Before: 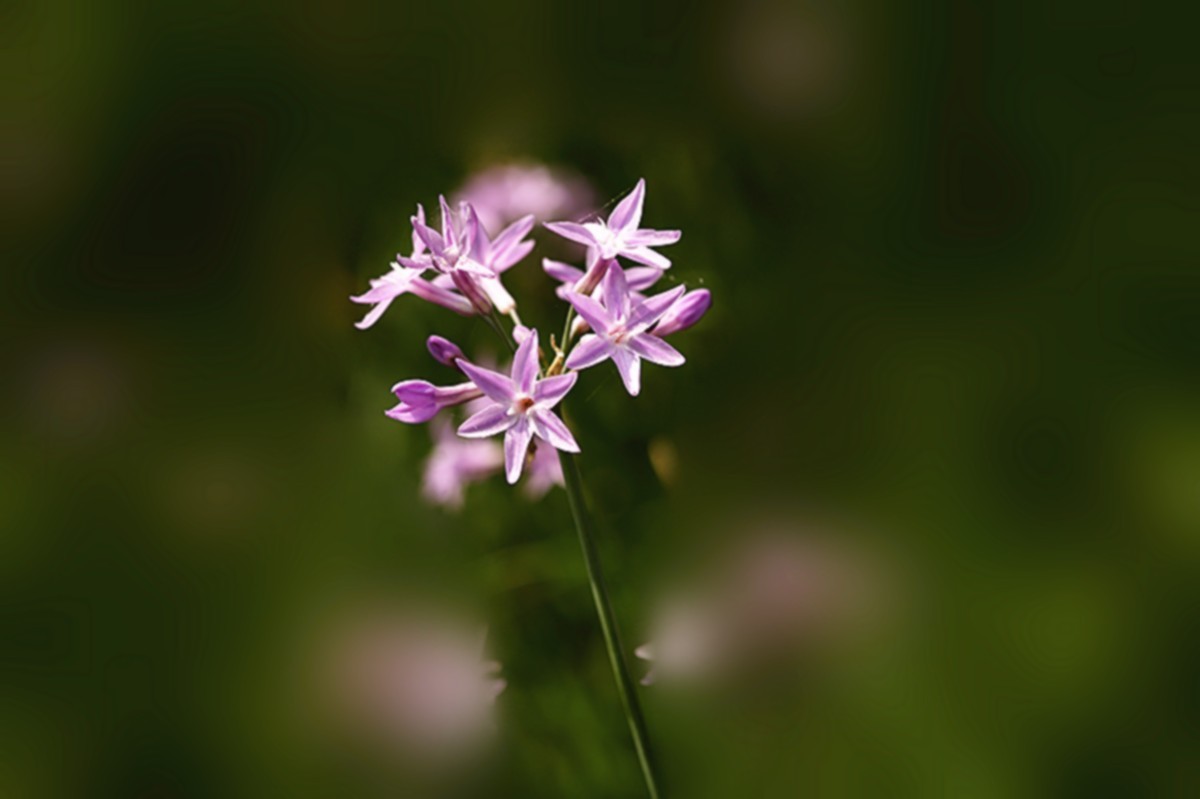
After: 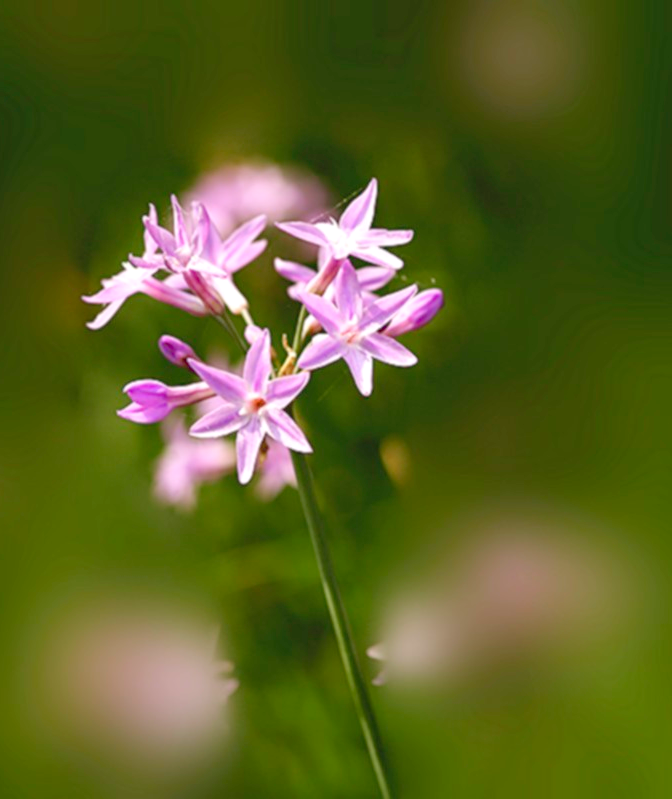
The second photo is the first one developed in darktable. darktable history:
crop and rotate: left 22.354%, right 21.598%
levels: levels [0, 0.397, 0.955]
